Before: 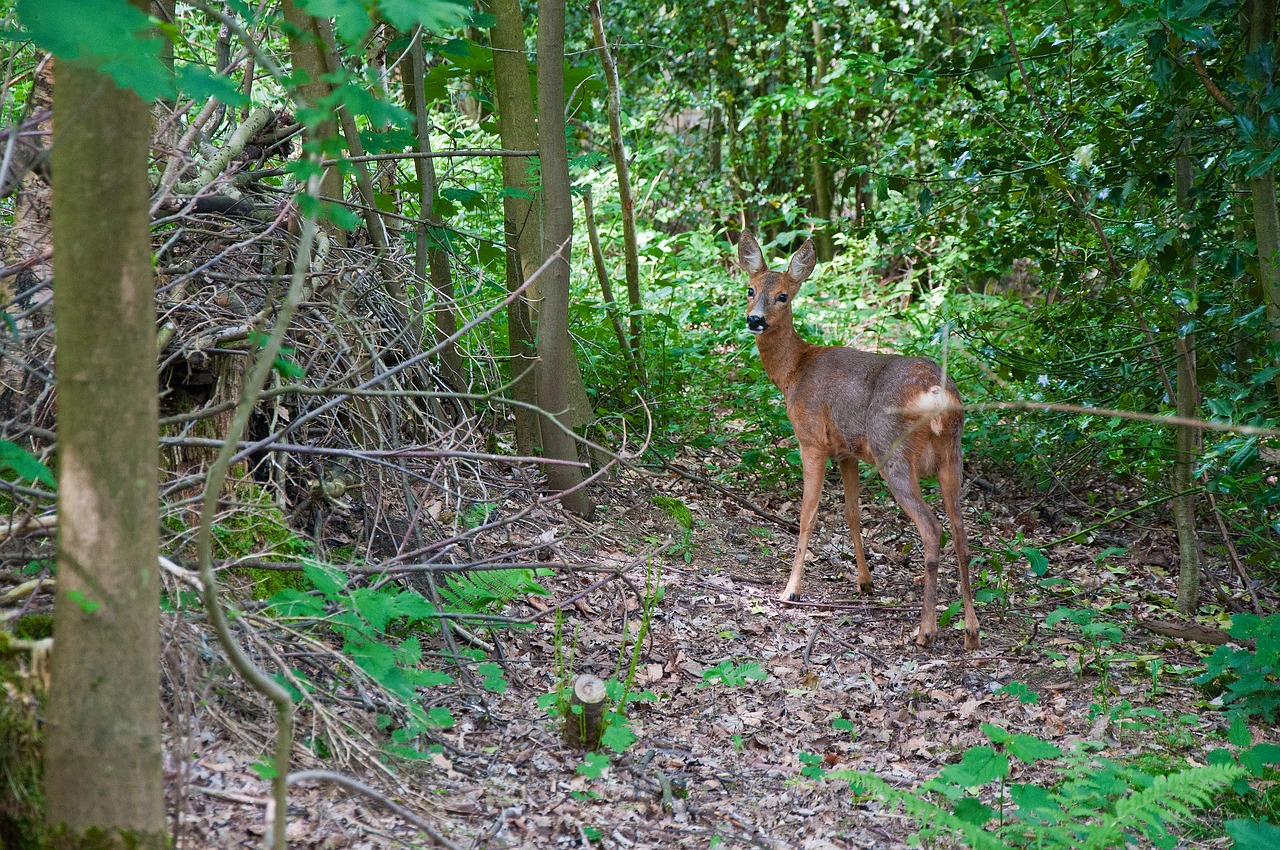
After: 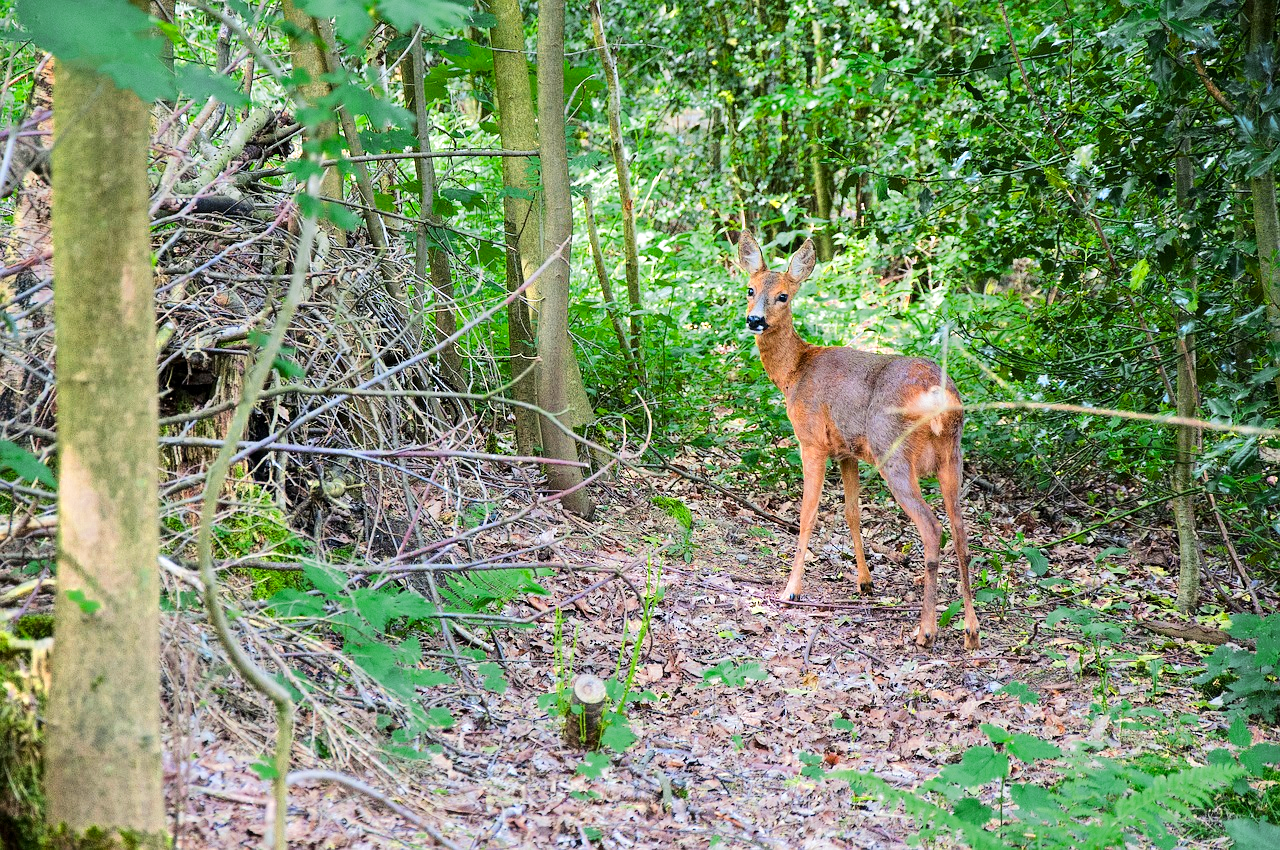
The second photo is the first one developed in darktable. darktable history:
tone equalizer: -7 EV 0.163 EV, -6 EV 0.602 EV, -5 EV 1.16 EV, -4 EV 1.35 EV, -3 EV 1.16 EV, -2 EV 0.6 EV, -1 EV 0.164 EV, edges refinement/feathering 500, mask exposure compensation -1.57 EV, preserve details no
local contrast: highlights 106%, shadows 99%, detail 119%, midtone range 0.2
color zones: curves: ch0 [(0.004, 0.305) (0.261, 0.623) (0.389, 0.399) (0.708, 0.571) (0.947, 0.34)]; ch1 [(0.025, 0.645) (0.229, 0.584) (0.326, 0.551) (0.484, 0.262) (0.757, 0.643)]
